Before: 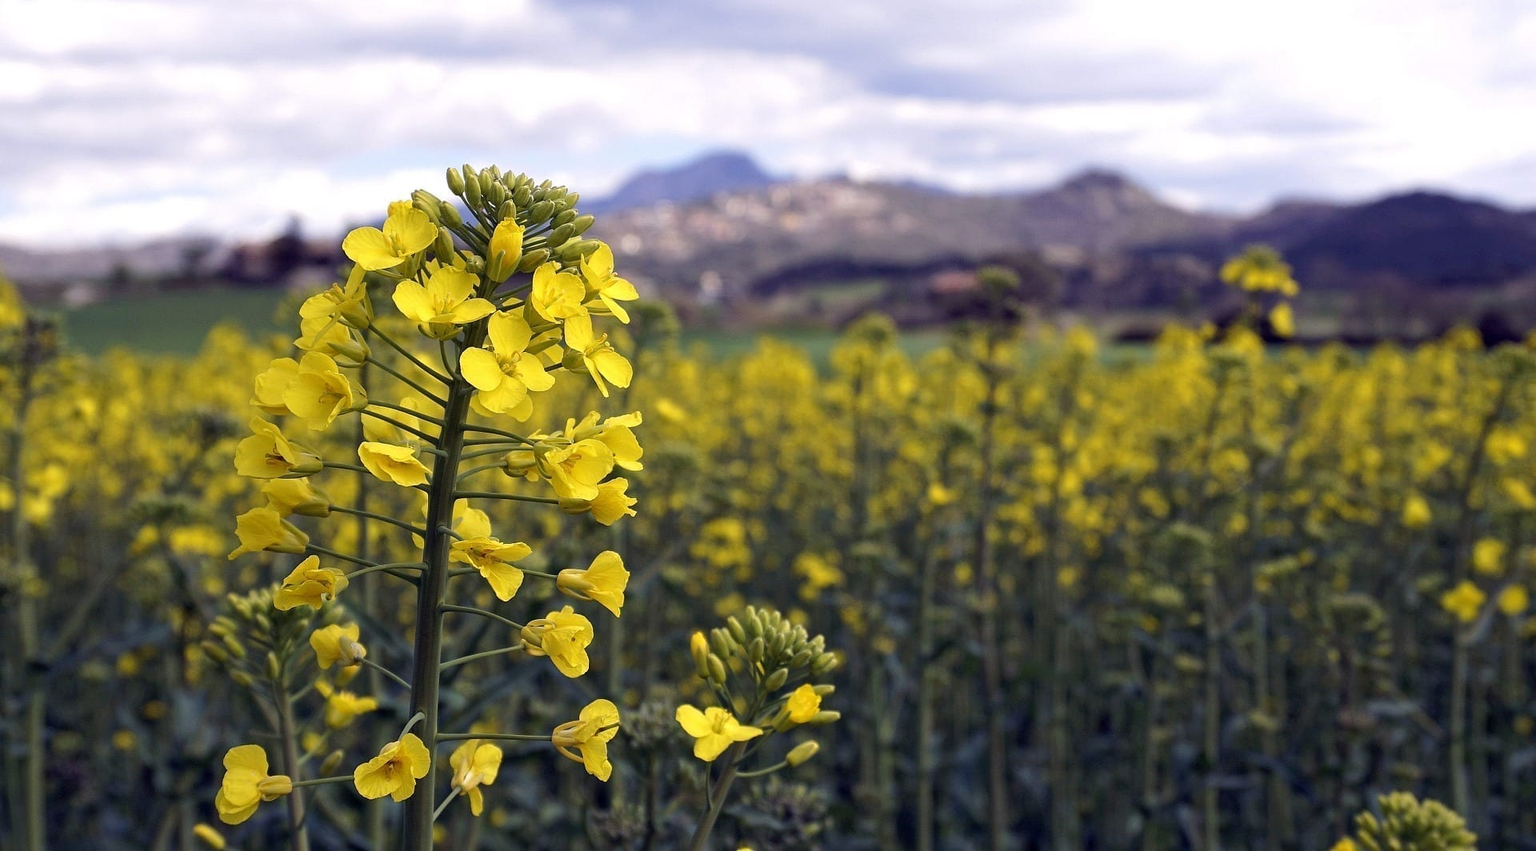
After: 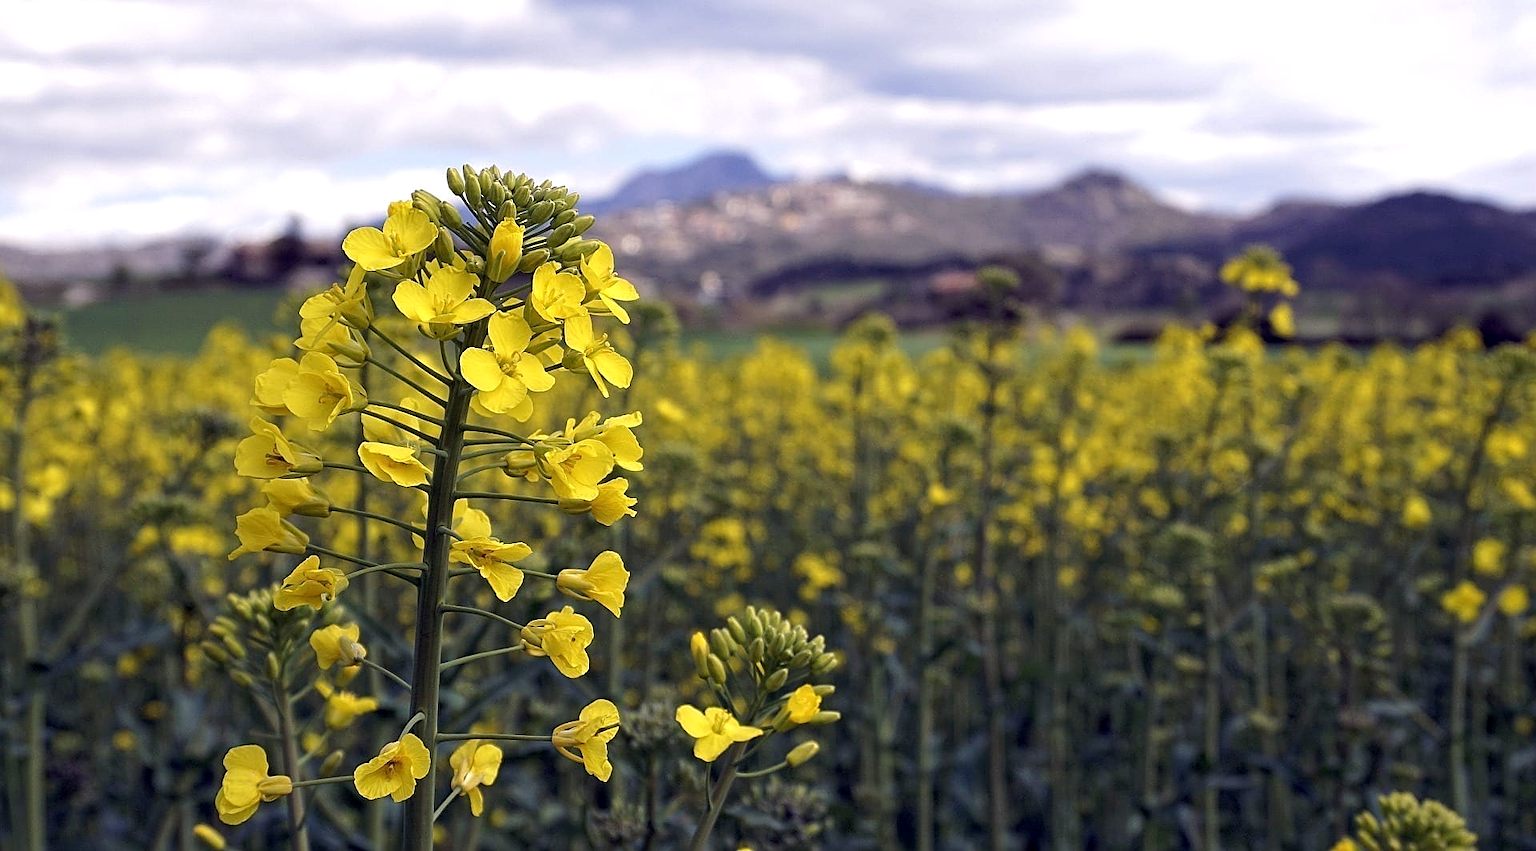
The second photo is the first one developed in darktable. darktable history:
sharpen: amount 0.468
local contrast: highlights 102%, shadows 98%, detail 119%, midtone range 0.2
